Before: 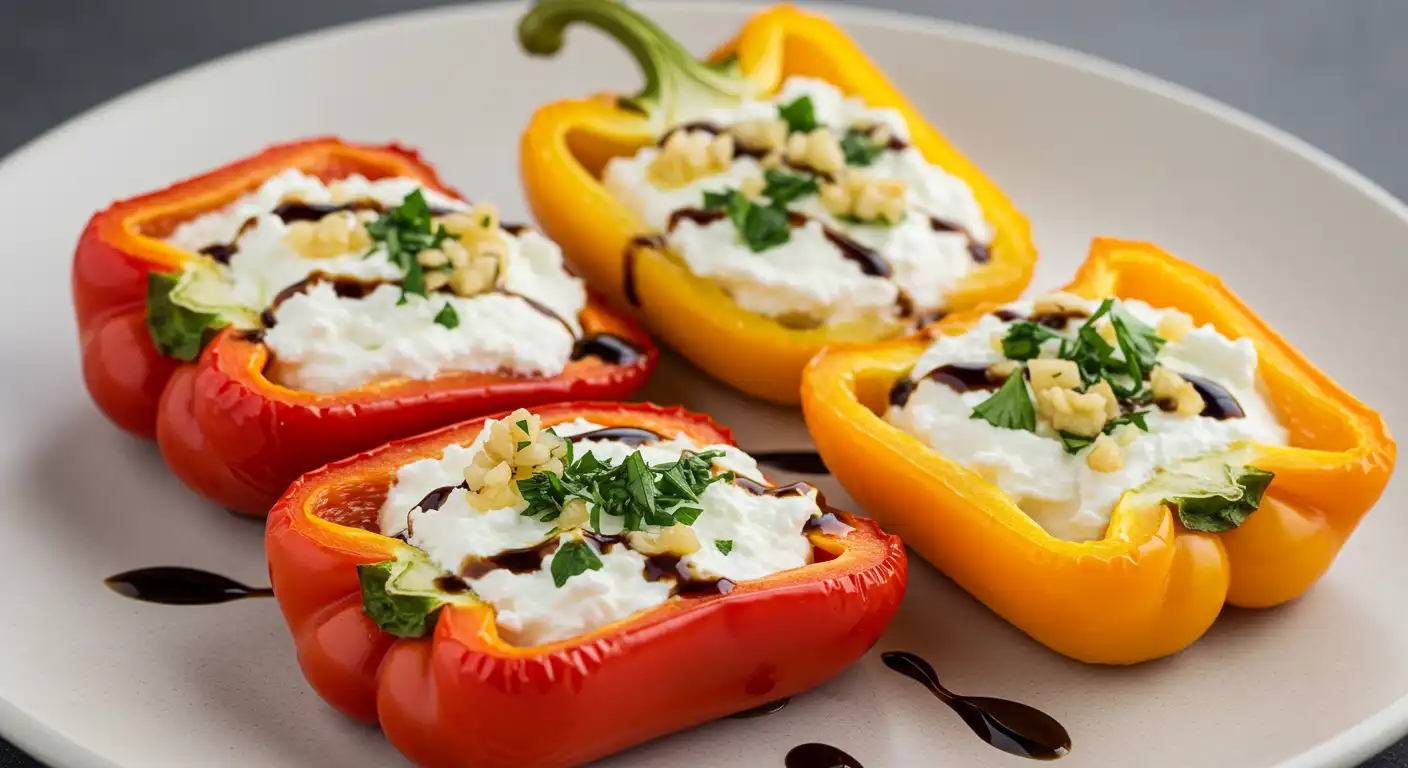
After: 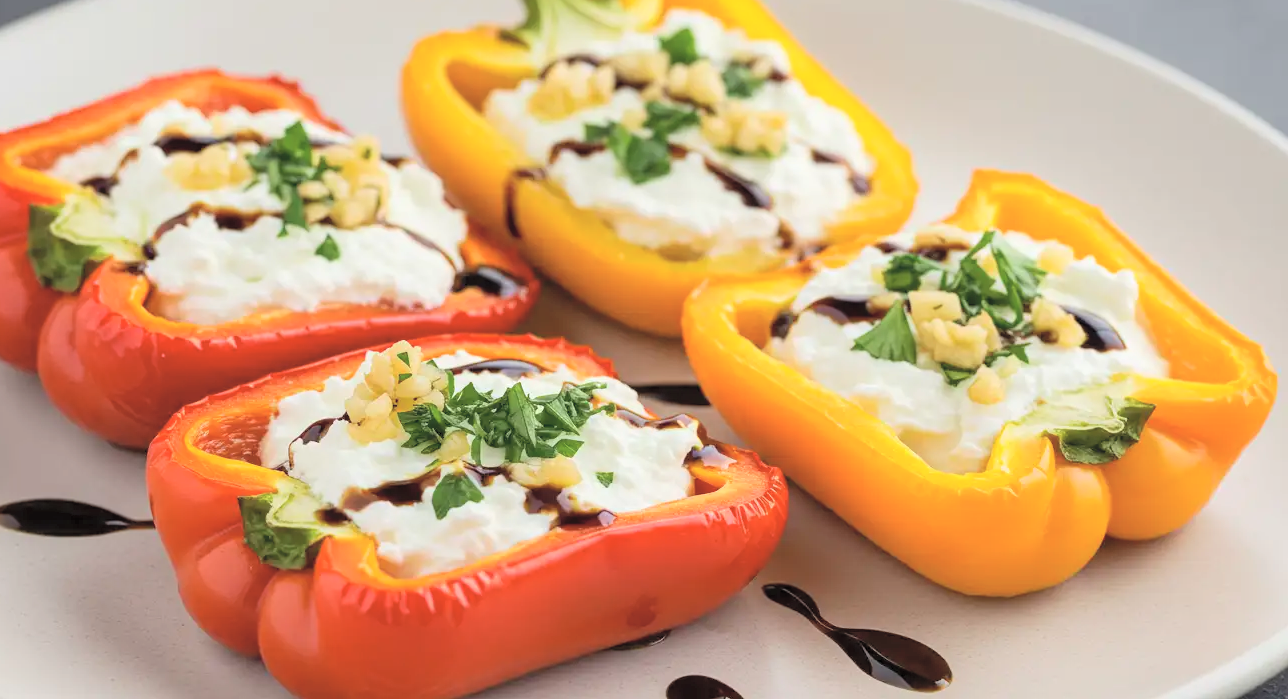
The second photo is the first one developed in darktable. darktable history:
crop and rotate: left 8.479%, top 8.917%
contrast brightness saturation: brightness 0.29
